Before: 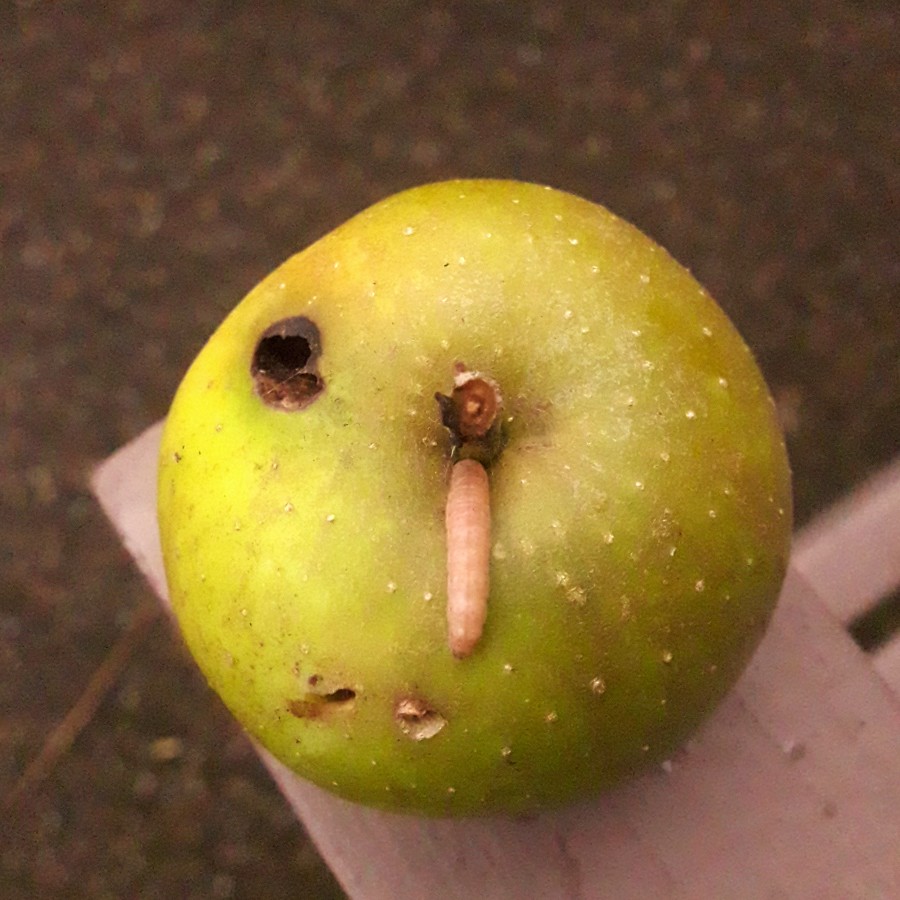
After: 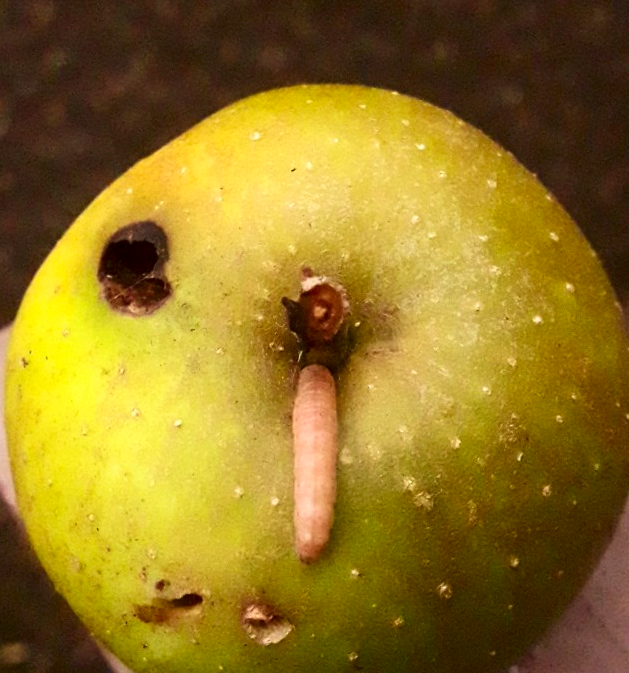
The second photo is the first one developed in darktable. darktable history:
crop and rotate: left 17.046%, top 10.659%, right 12.989%, bottom 14.553%
contrast brightness saturation: contrast 0.2, brightness -0.11, saturation 0.1
